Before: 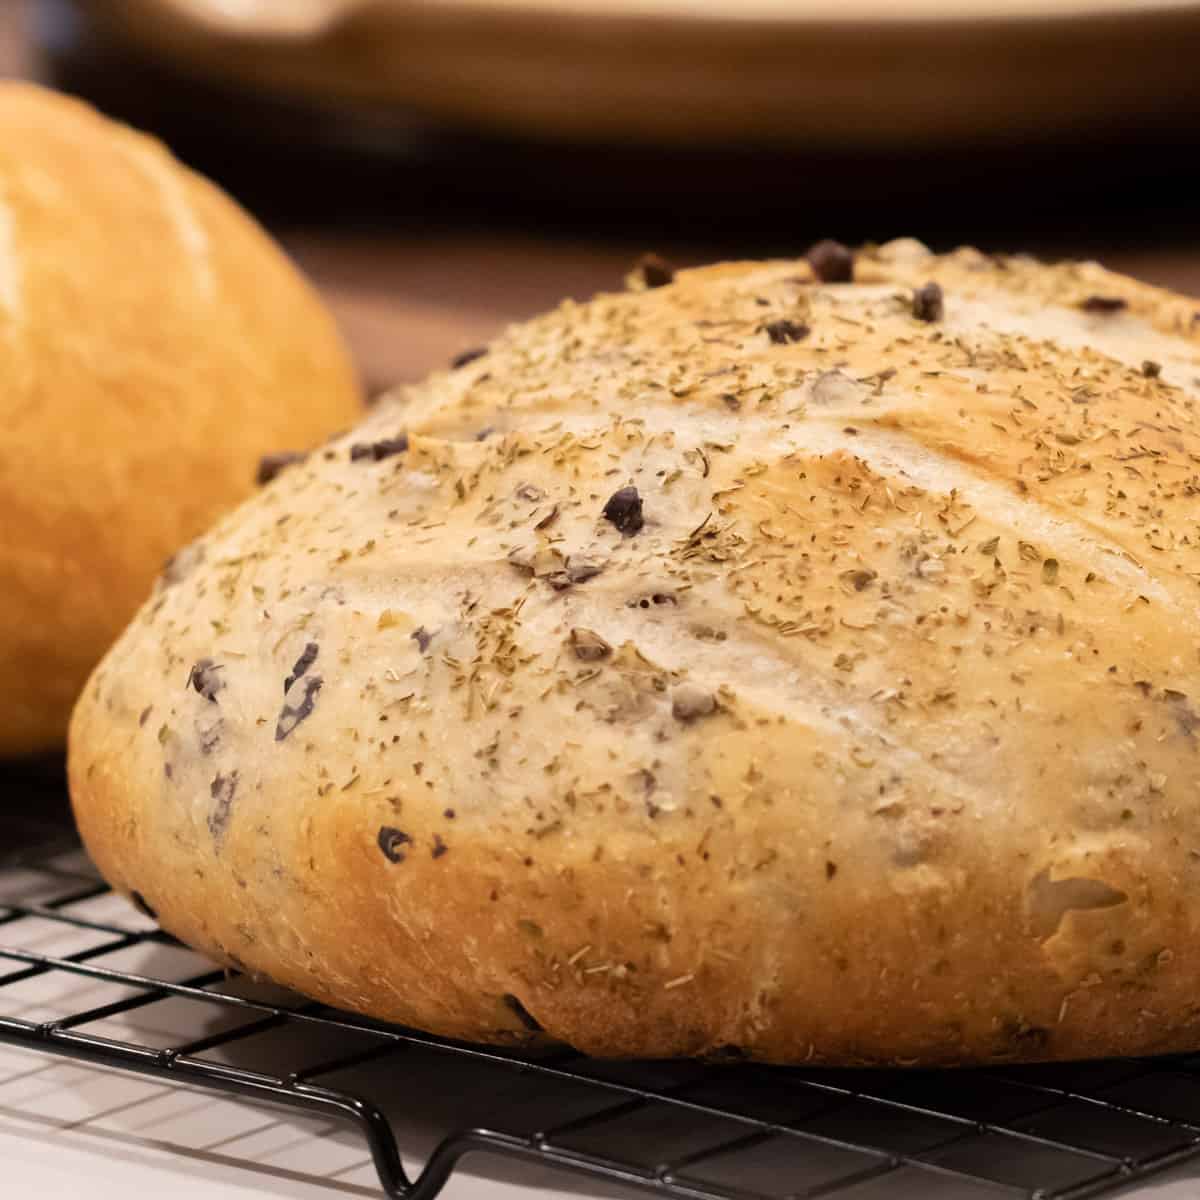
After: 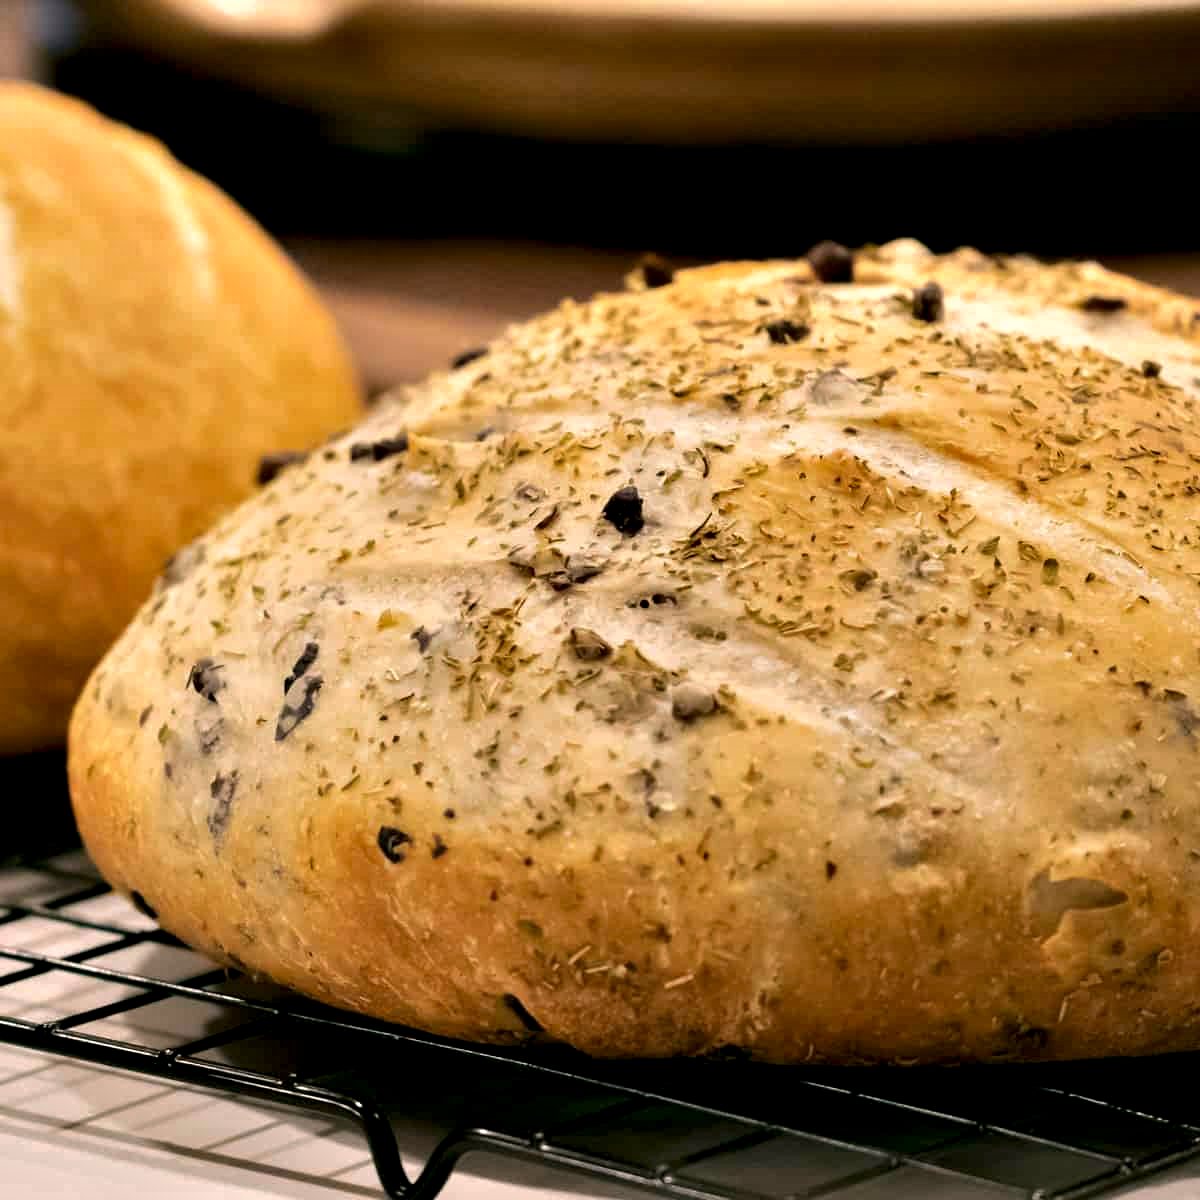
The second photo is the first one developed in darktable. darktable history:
contrast equalizer: octaves 7, y [[0.6 ×6], [0.55 ×6], [0 ×6], [0 ×6], [0 ×6]]
shadows and highlights: shadows -20.14, white point adjustment -1.89, highlights -34.77
color correction: highlights a* 4.59, highlights b* 4.96, shadows a* -7.65, shadows b* 4.67
